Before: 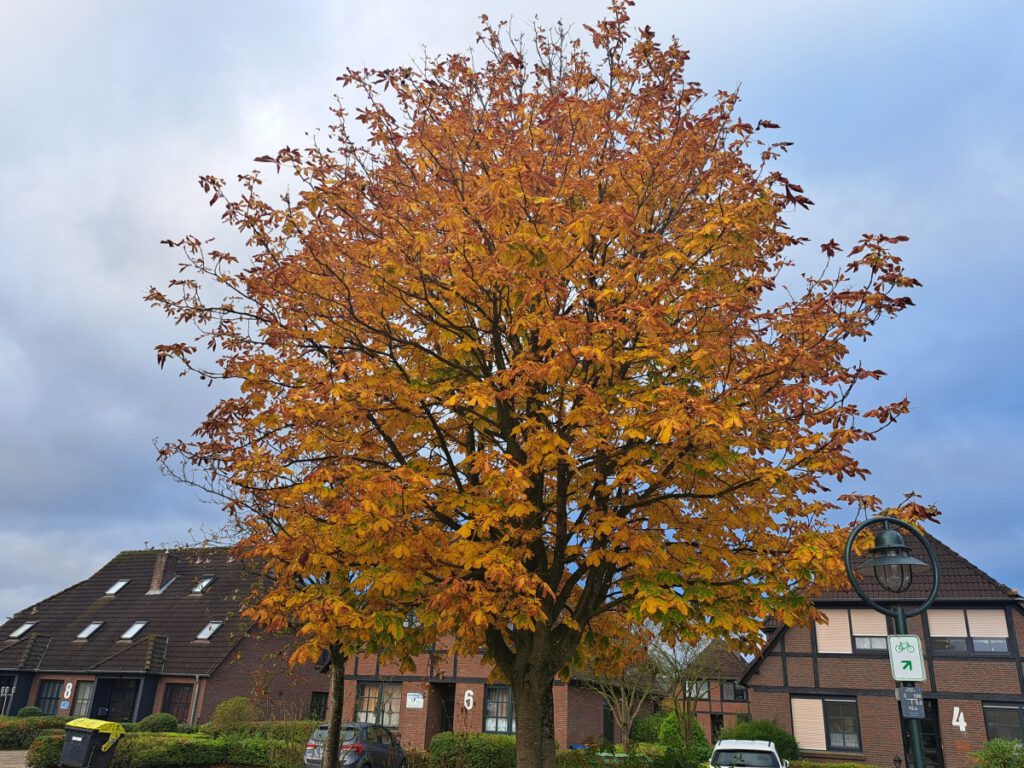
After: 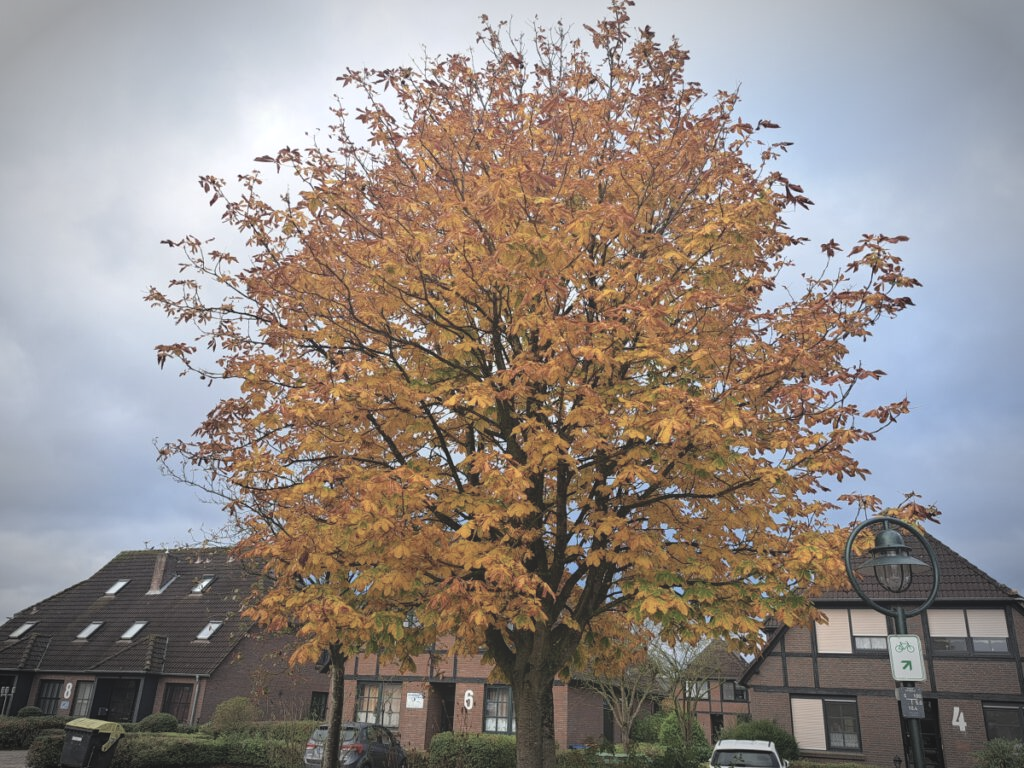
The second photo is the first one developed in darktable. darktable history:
contrast brightness saturation: contrast -0.264, saturation -0.426
vignetting: brightness -0.575, automatic ratio true, unbound false
tone equalizer: -8 EV -0.738 EV, -7 EV -0.737 EV, -6 EV -0.569 EV, -5 EV -0.383 EV, -3 EV 0.4 EV, -2 EV 0.6 EV, -1 EV 0.697 EV, +0 EV 0.723 EV
